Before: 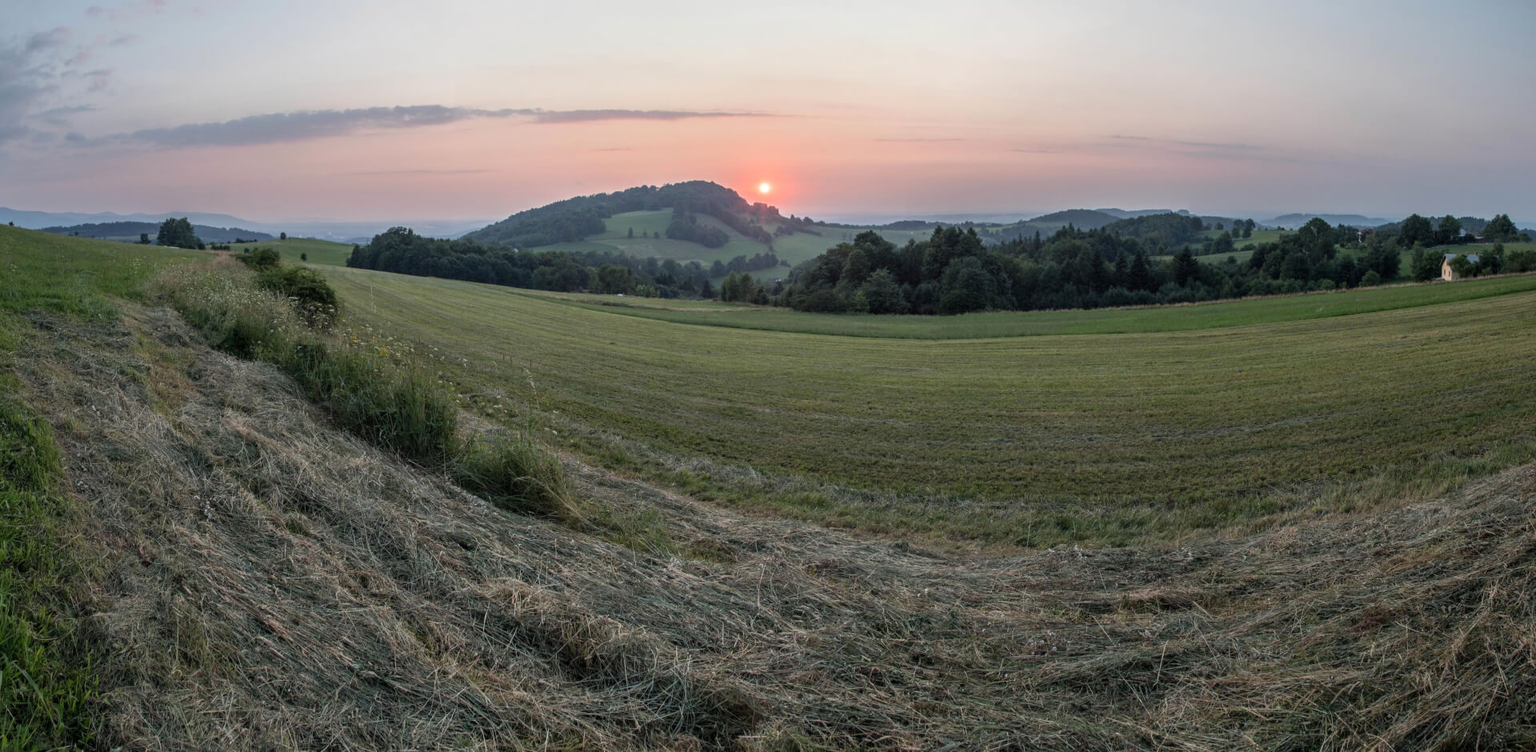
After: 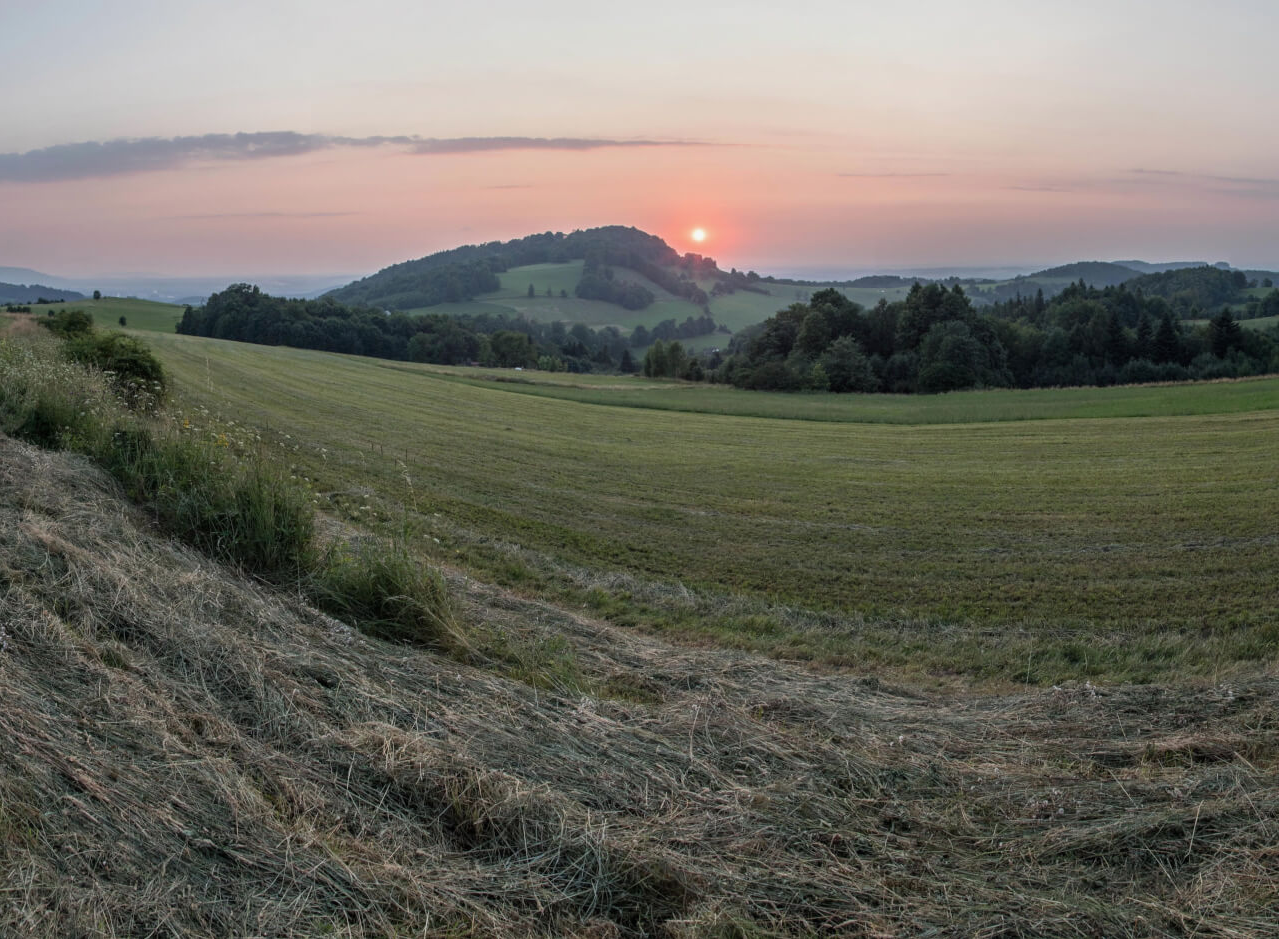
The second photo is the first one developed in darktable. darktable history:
crop and rotate: left 13.409%, right 19.924%
exposure: exposure -0.116 EV, compensate exposure bias true, compensate highlight preservation false
